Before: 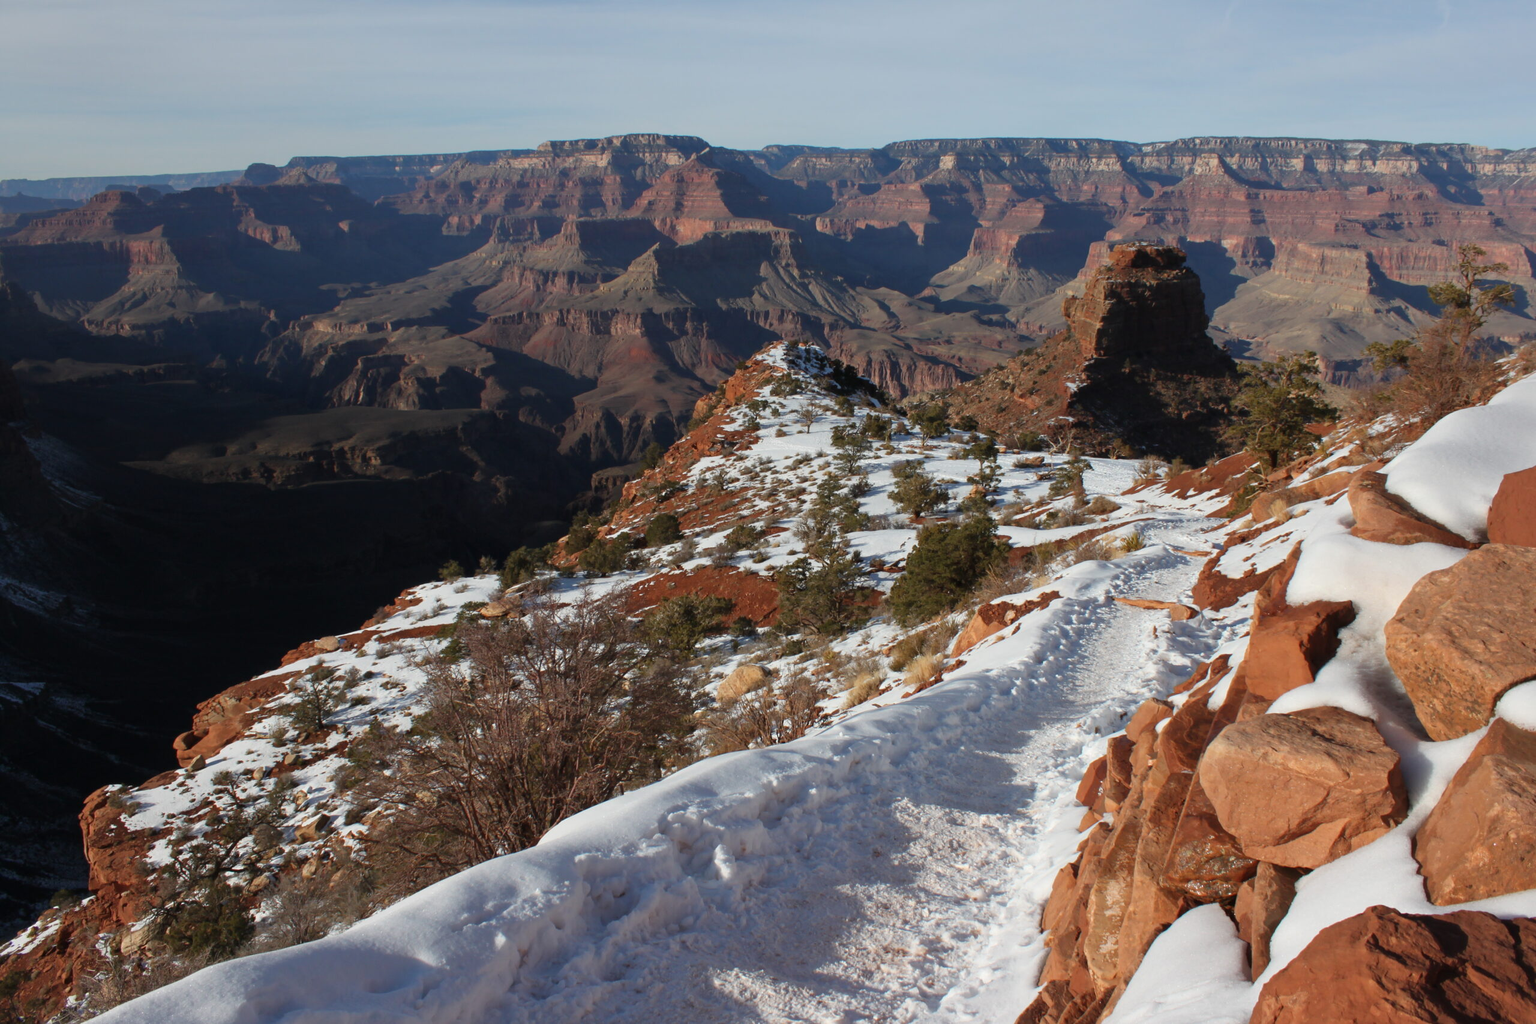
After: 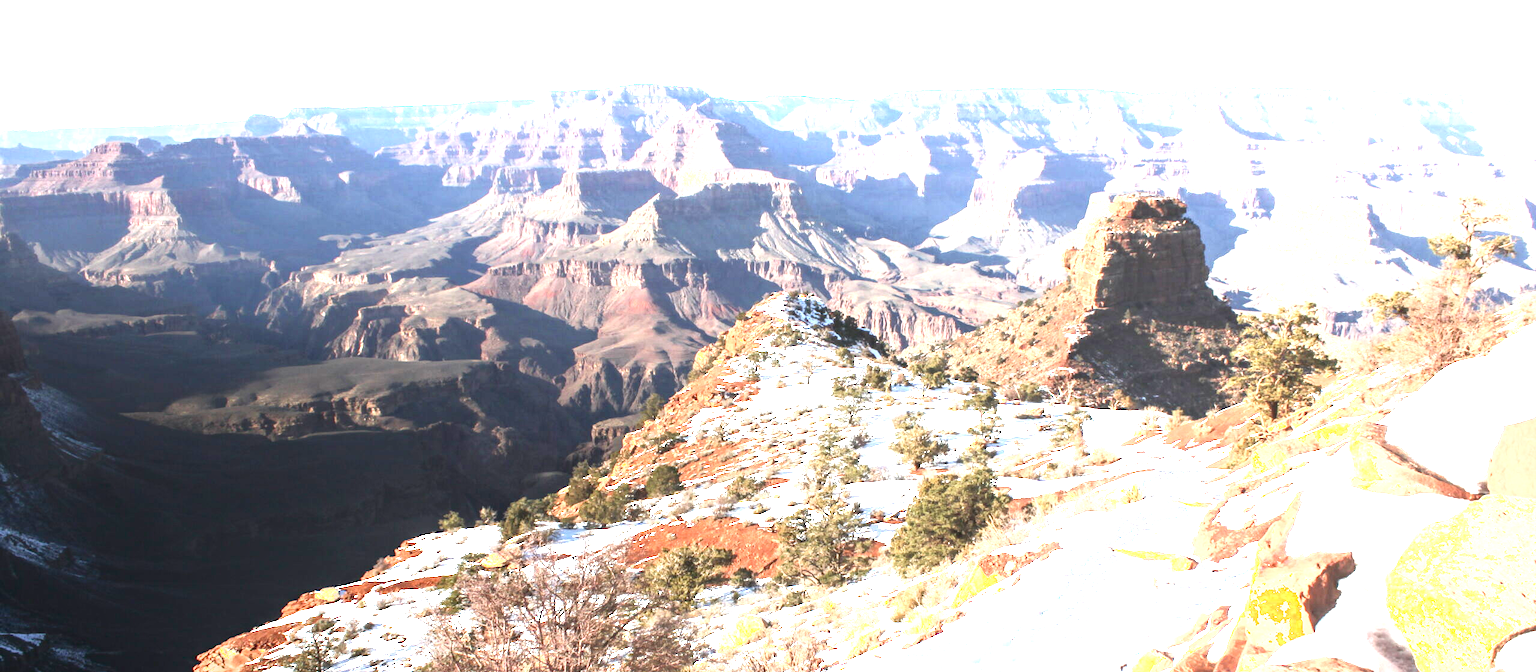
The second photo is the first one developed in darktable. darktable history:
crop and rotate: top 4.848%, bottom 29.503%
shadows and highlights: shadows -62.32, white point adjustment -5.22, highlights 61.59
local contrast: on, module defaults
exposure: black level correction 0, exposure 1.741 EV, compensate exposure bias true, compensate highlight preservation false
